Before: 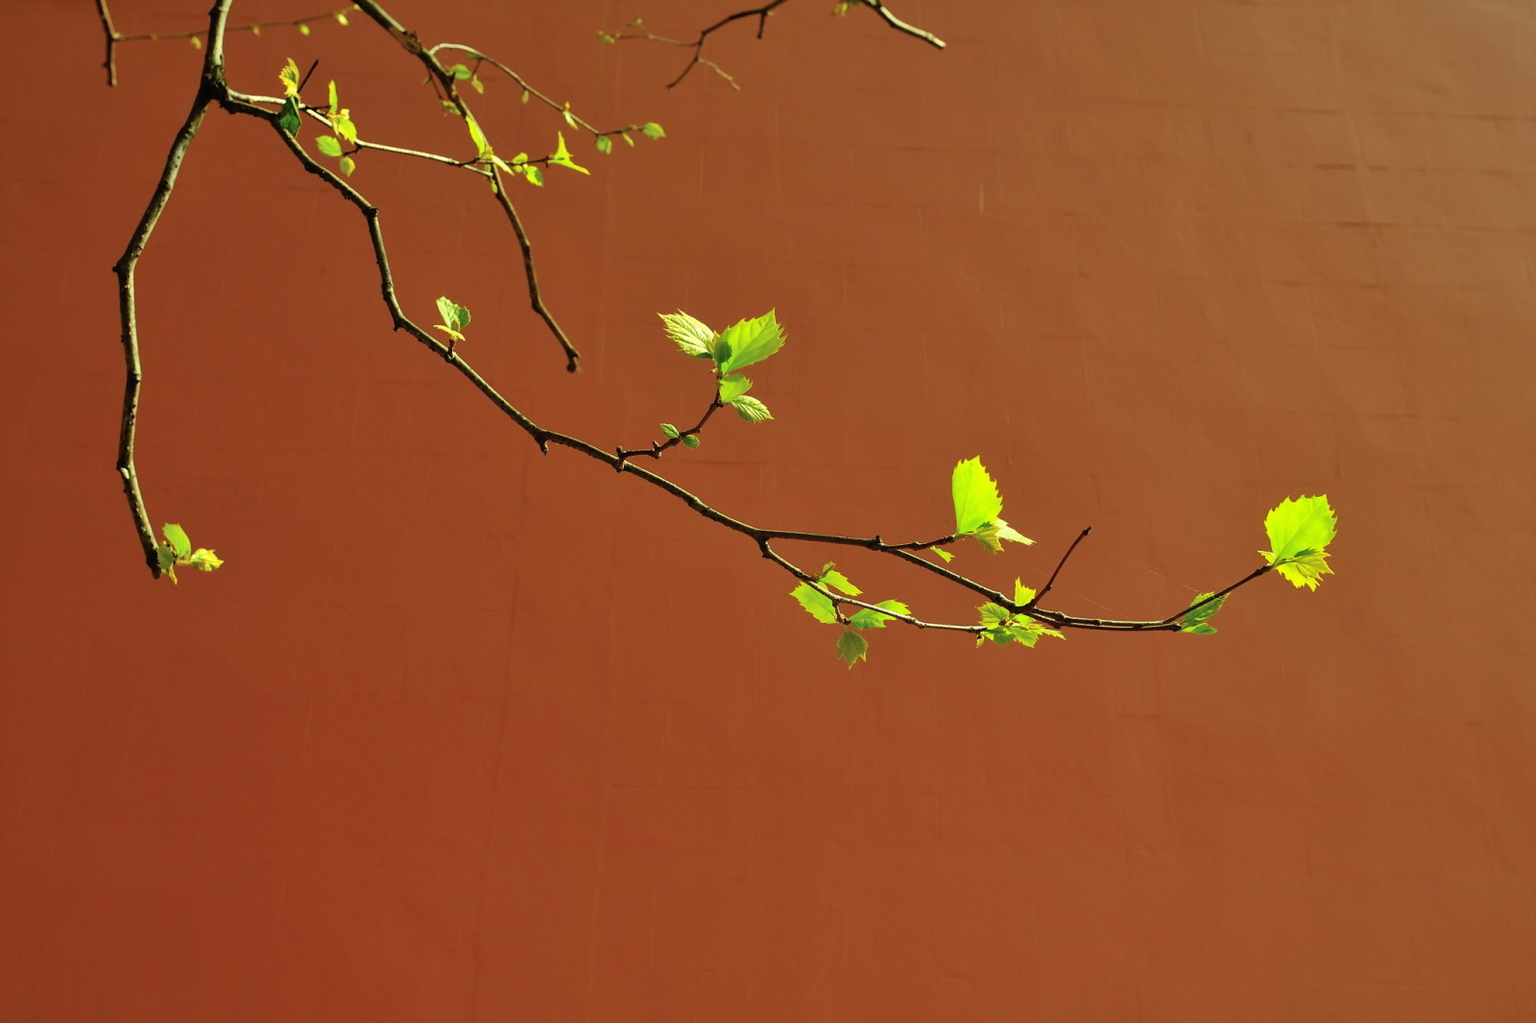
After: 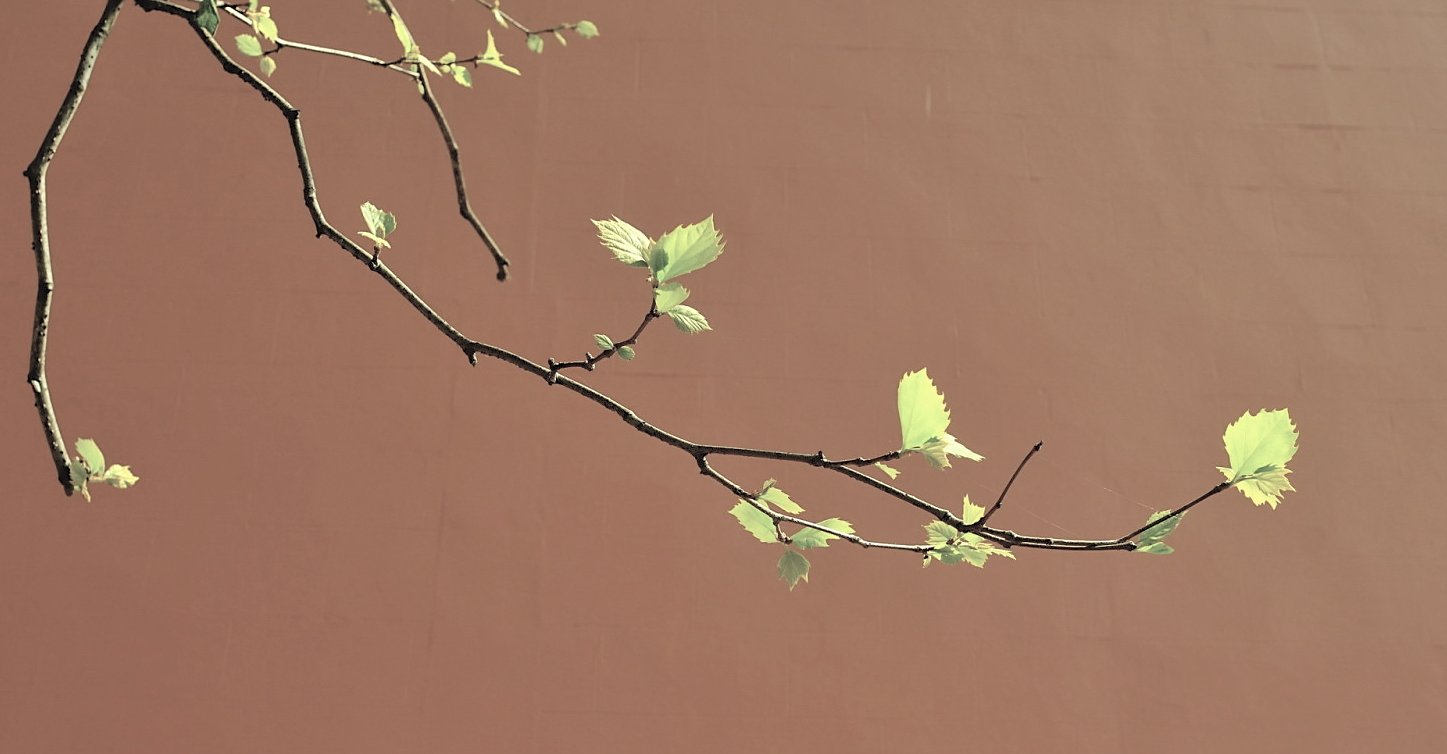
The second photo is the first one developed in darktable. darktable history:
crop: left 5.936%, top 10.043%, right 3.624%, bottom 19.199%
sharpen: radius 1.819, amount 0.393, threshold 1.621
contrast brightness saturation: brightness 0.186, saturation -0.511
